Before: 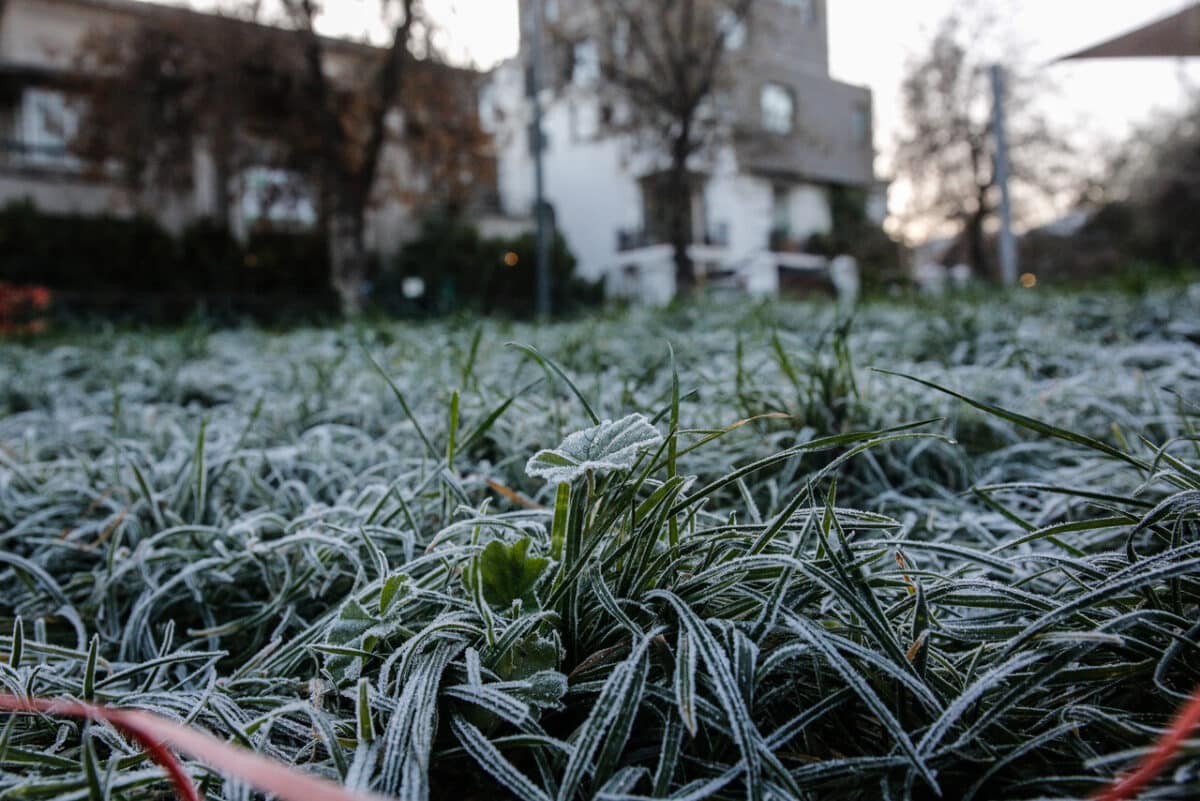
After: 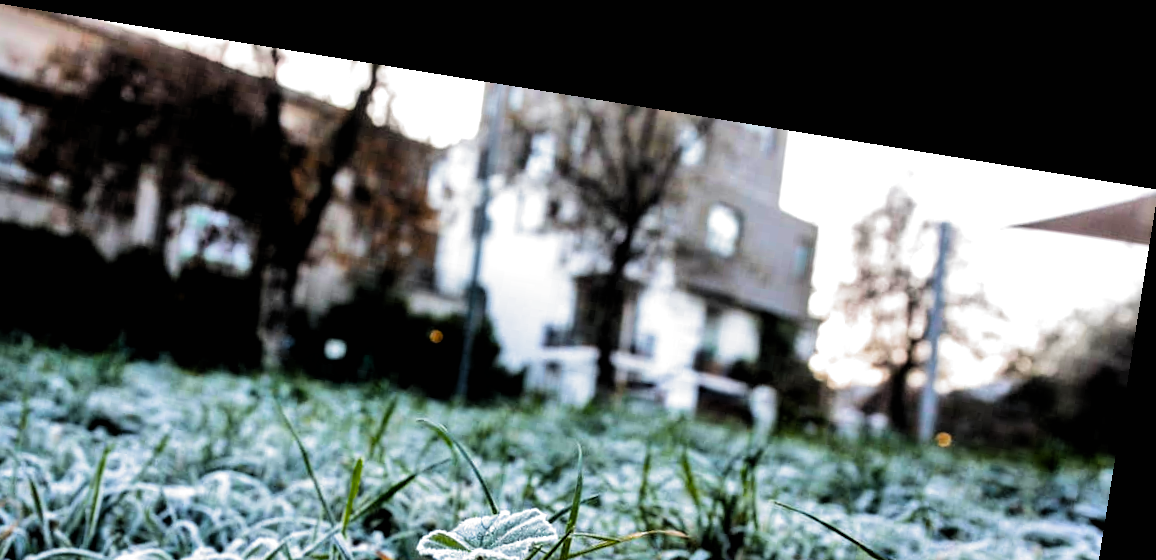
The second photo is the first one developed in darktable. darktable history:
contrast brightness saturation: contrast 0.1, brightness 0.03, saturation 0.09
rgb levels: levels [[0.01, 0.419, 0.839], [0, 0.5, 1], [0, 0.5, 1]]
color balance rgb: perceptual saturation grading › global saturation 36%, perceptual brilliance grading › global brilliance 10%, global vibrance 20%
rotate and perspective: rotation 9.12°, automatic cropping off
shadows and highlights: low approximation 0.01, soften with gaussian
filmic rgb: black relative exposure -8.2 EV, white relative exposure 2.2 EV, threshold 3 EV, hardness 7.11, latitude 75%, contrast 1.325, highlights saturation mix -2%, shadows ↔ highlights balance 30%, preserve chrominance RGB euclidean norm, color science v5 (2021), contrast in shadows safe, contrast in highlights safe, enable highlight reconstruction true
crop and rotate: left 11.812%, bottom 42.776%
